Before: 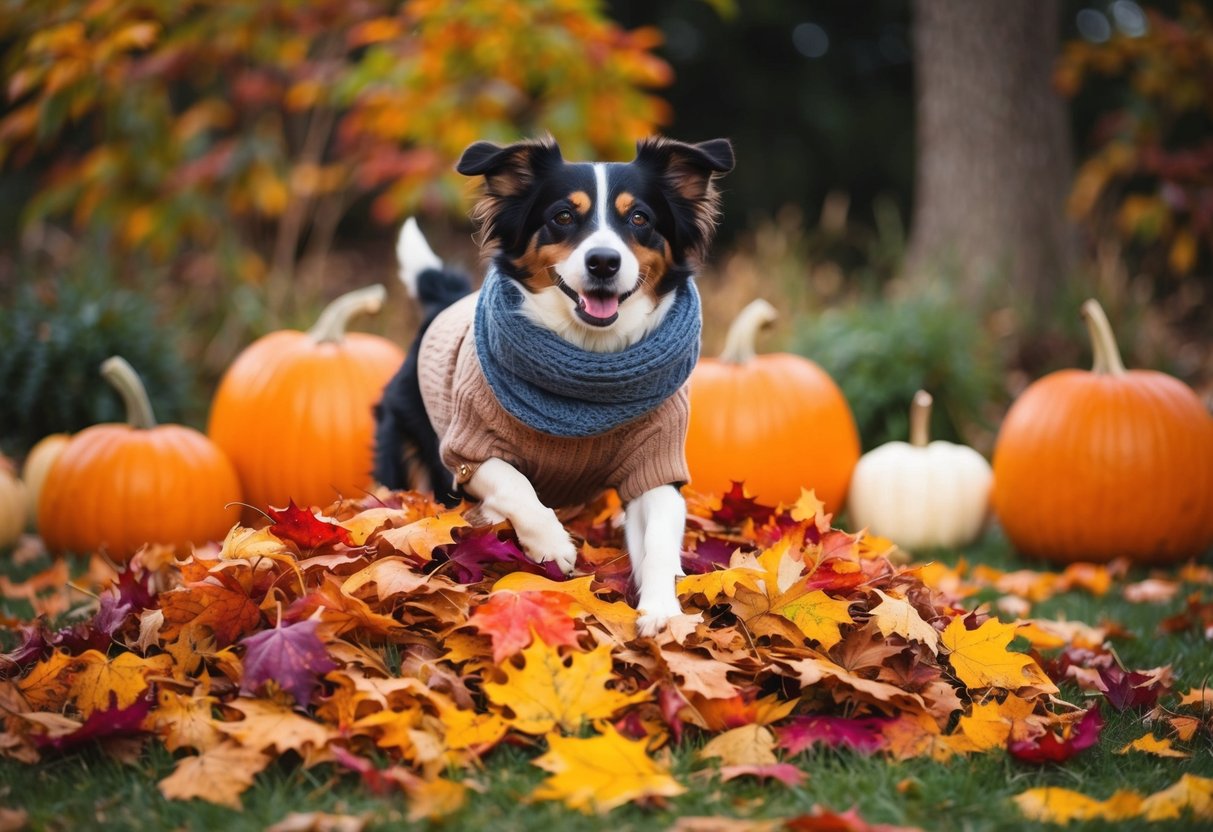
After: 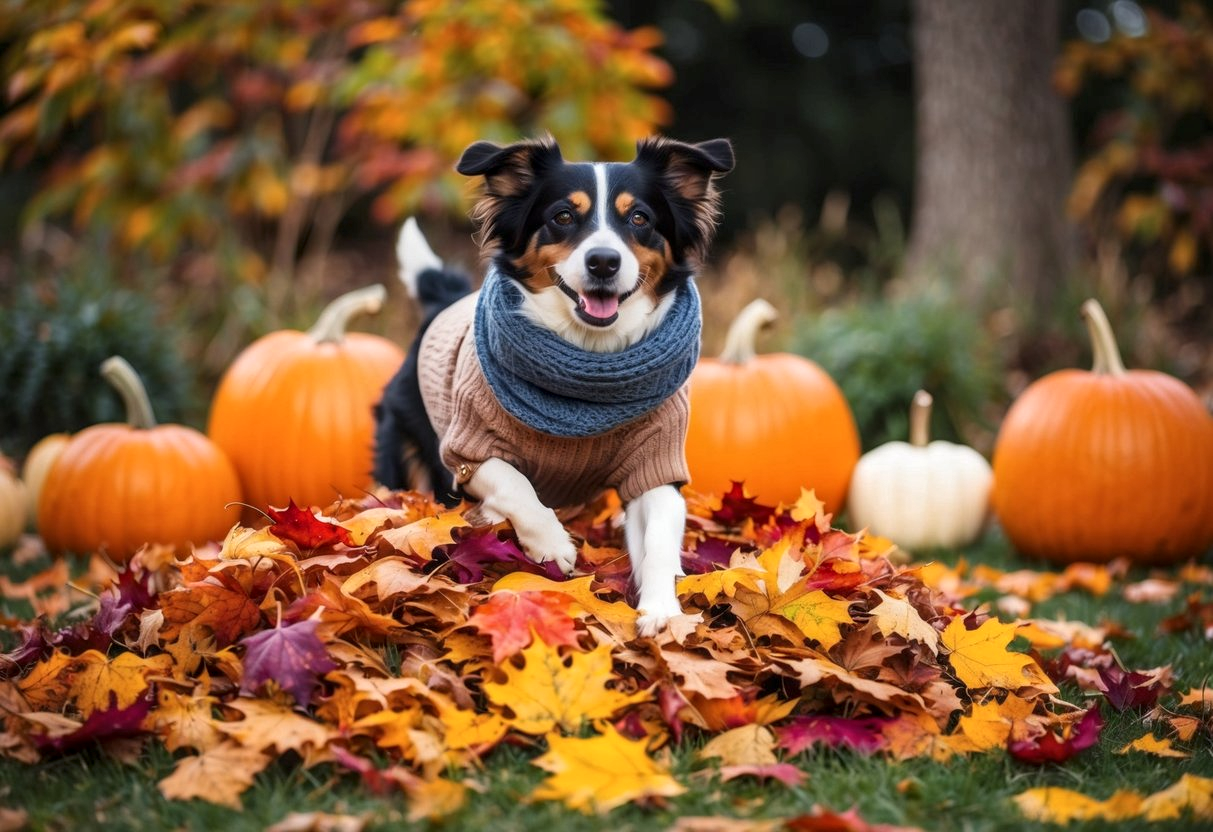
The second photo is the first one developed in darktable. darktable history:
local contrast: detail 130%
exposure: exposure -0.021 EV, compensate highlight preservation false
